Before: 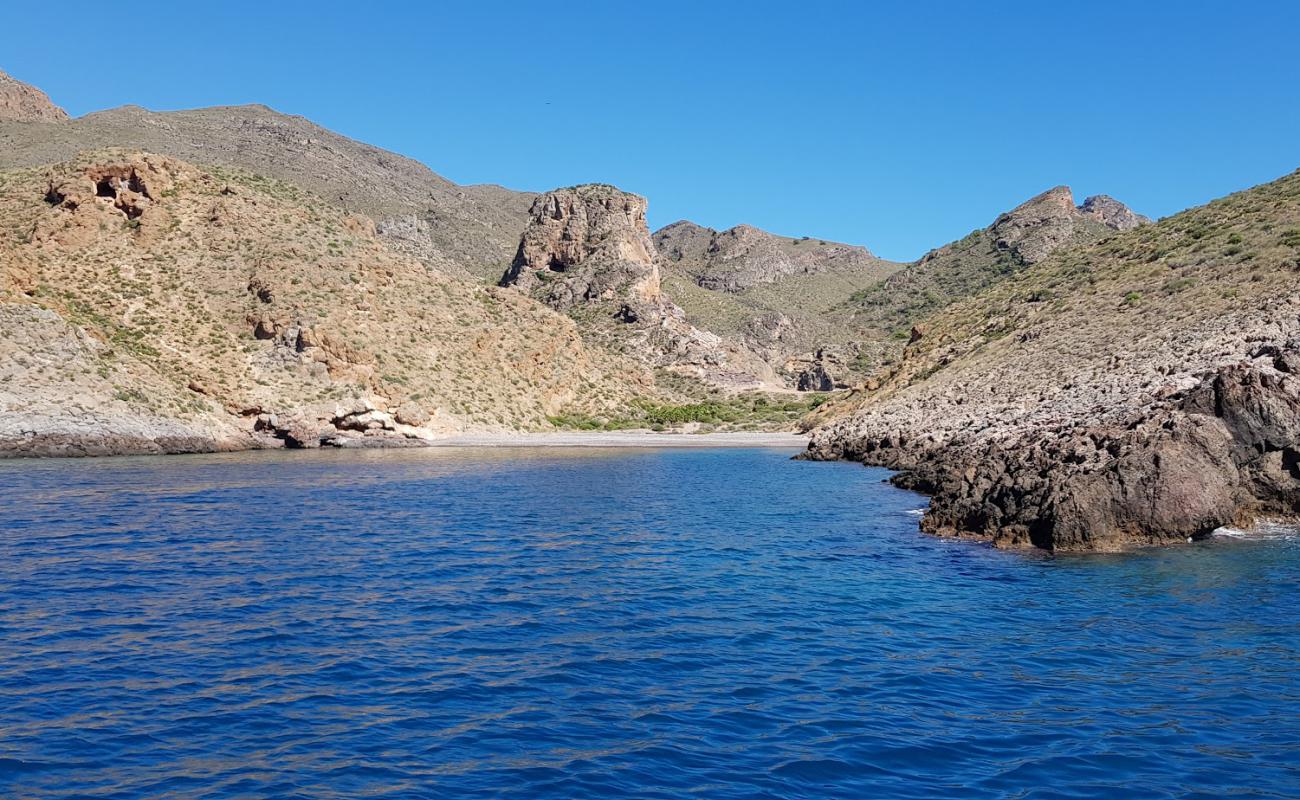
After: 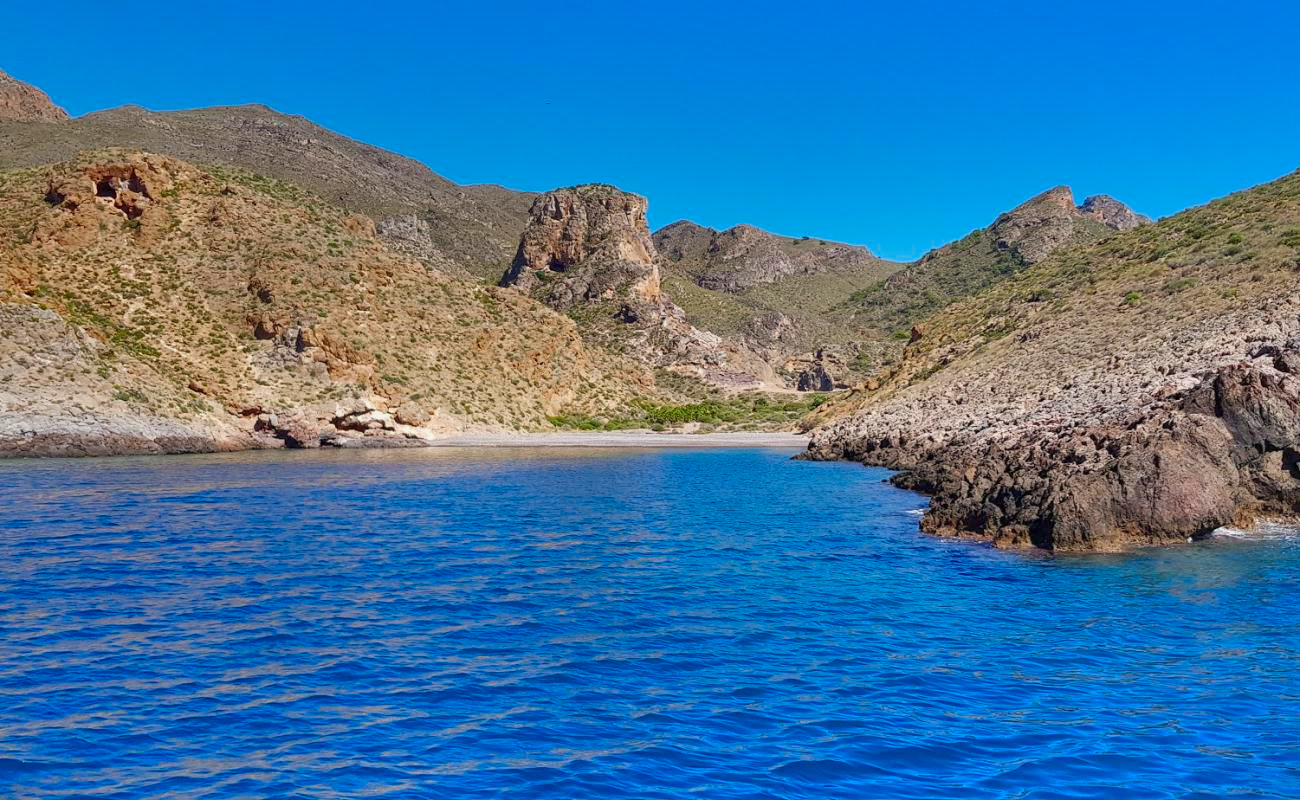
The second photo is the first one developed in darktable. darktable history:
rgb curve: curves: ch0 [(0, 0) (0.093, 0.159) (0.241, 0.265) (0.414, 0.42) (1, 1)], compensate middle gray true, preserve colors basic power
color correction: saturation 1.34
shadows and highlights: radius 123.98, shadows 100, white point adjustment -3, highlights -100, highlights color adjustment 89.84%, soften with gaussian
